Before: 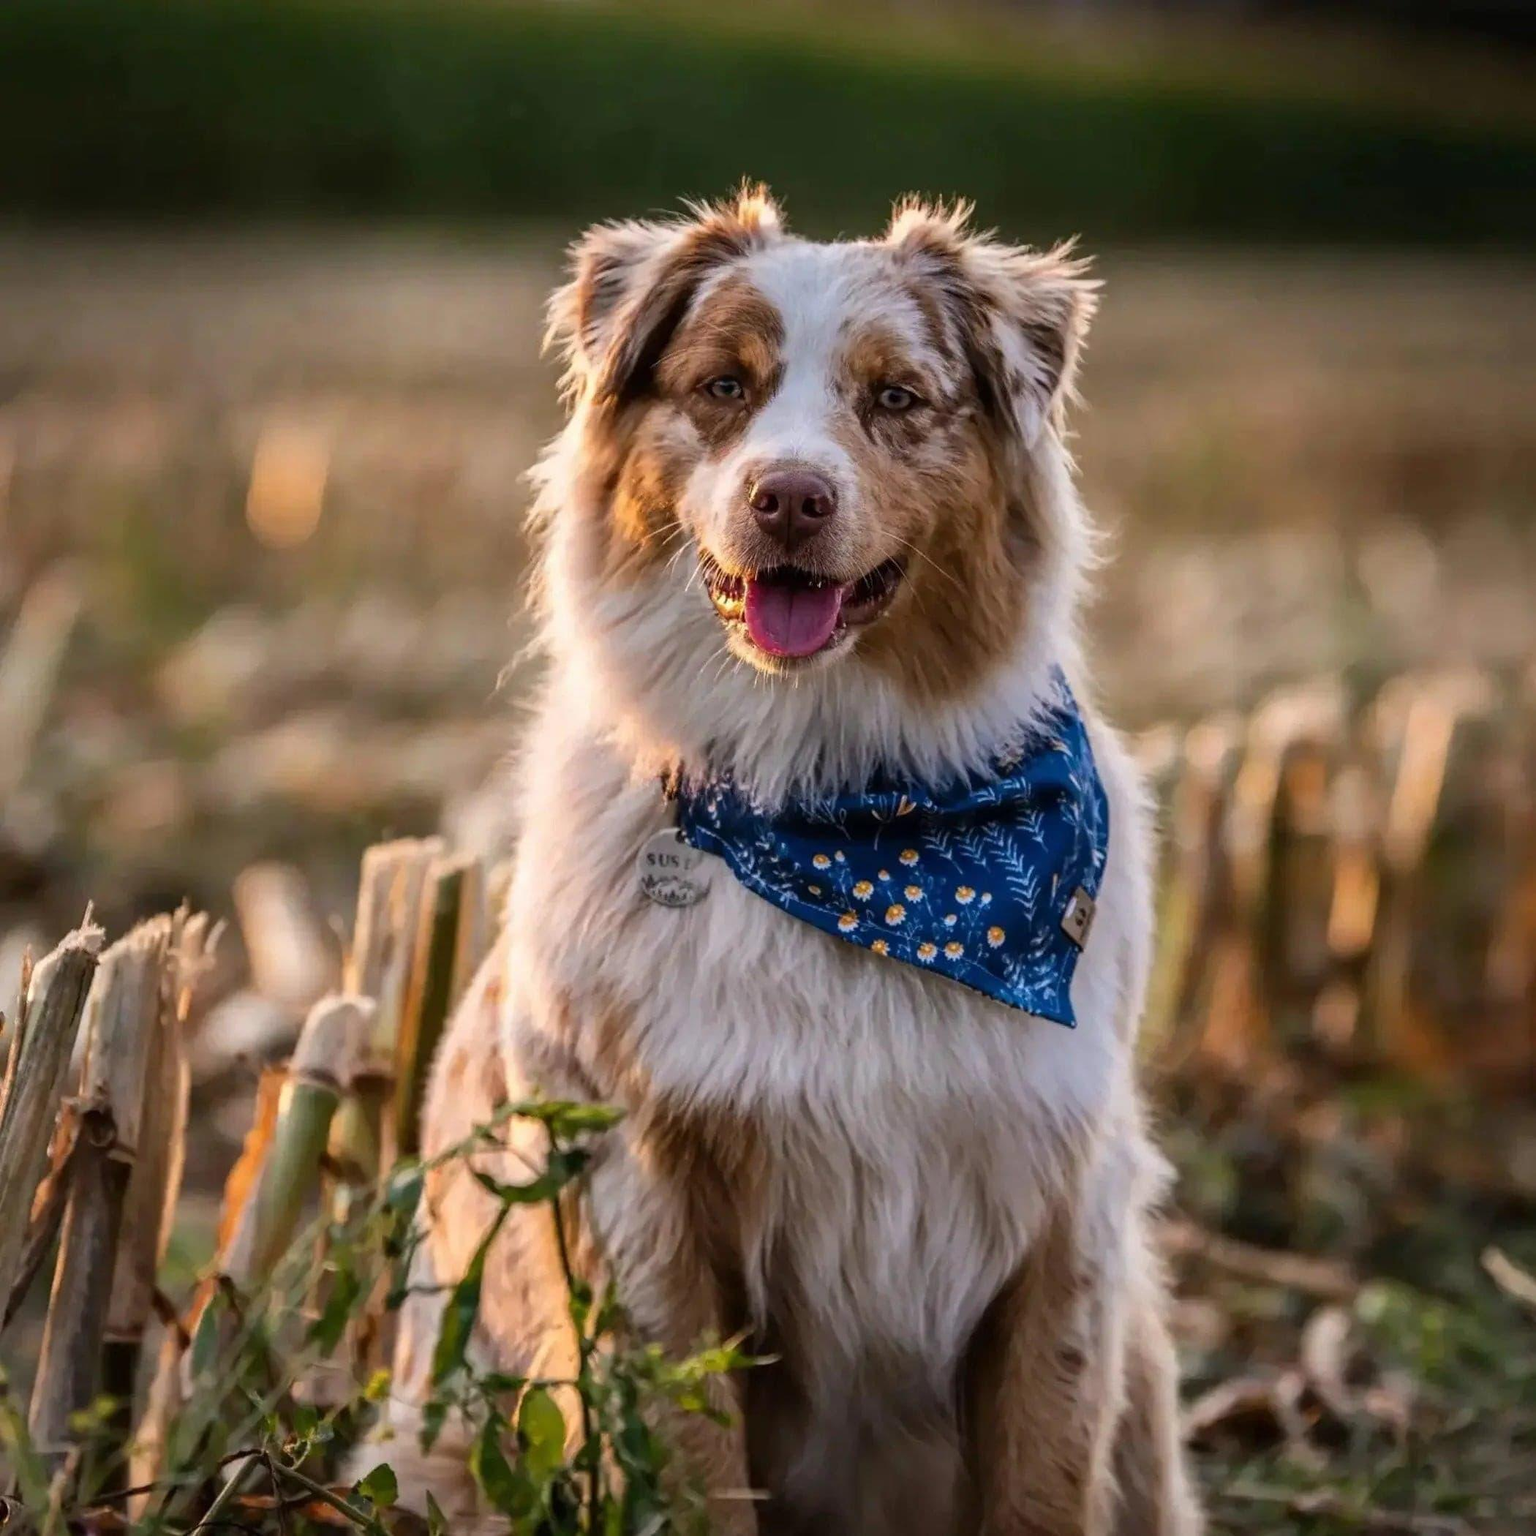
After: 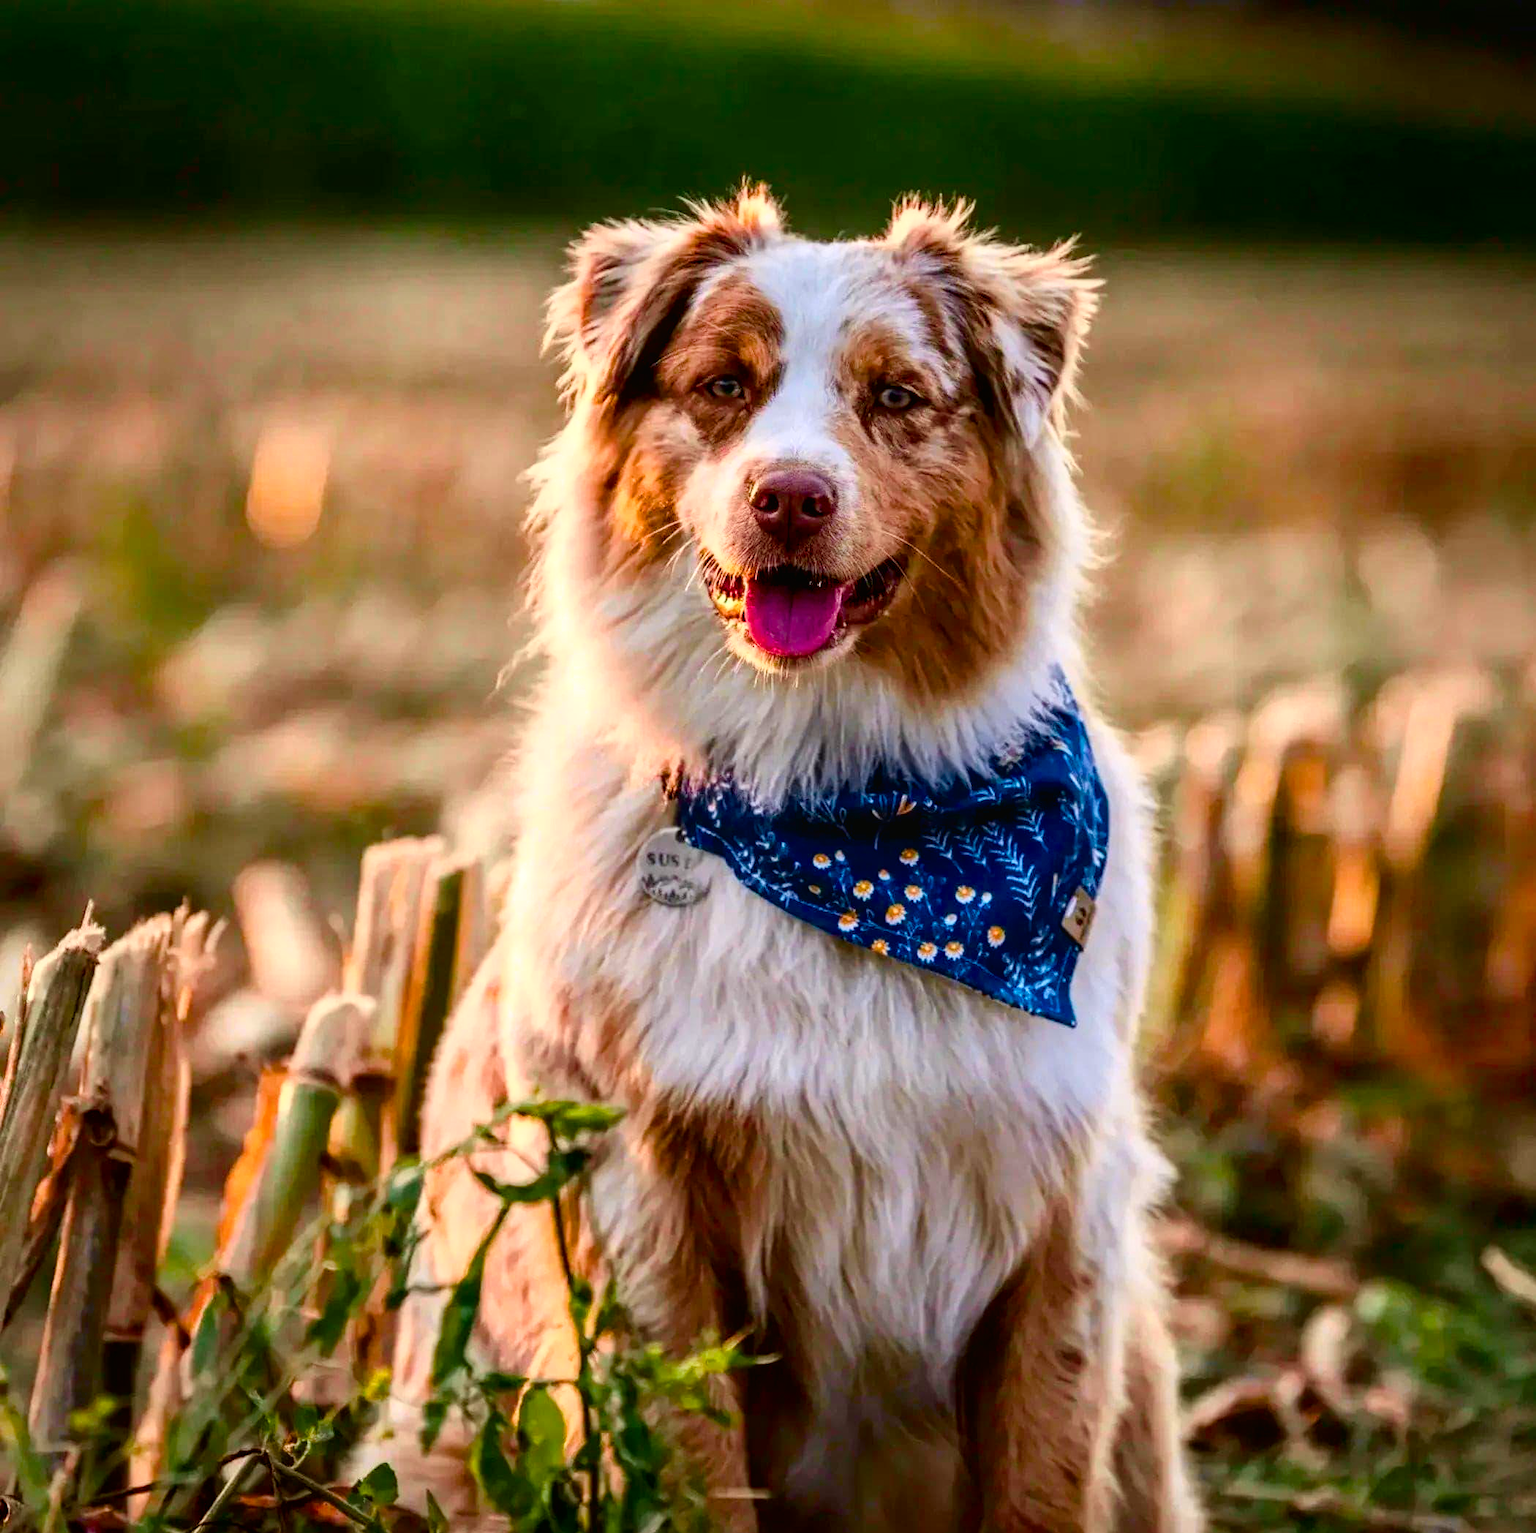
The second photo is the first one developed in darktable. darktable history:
exposure: black level correction 0.001, compensate highlight preservation false
local contrast: highlights 100%, shadows 100%, detail 120%, midtone range 0.2
color balance rgb: perceptual saturation grading › global saturation 35%, perceptual saturation grading › highlights -25%, perceptual saturation grading › shadows 50%
tone curve: curves: ch0 [(0, 0.024) (0.049, 0.038) (0.176, 0.162) (0.311, 0.337) (0.416, 0.471) (0.565, 0.658) (0.817, 0.911) (1, 1)]; ch1 [(0, 0) (0.351, 0.347) (0.446, 0.42) (0.481, 0.463) (0.504, 0.504) (0.522, 0.521) (0.546, 0.563) (0.622, 0.664) (0.728, 0.786) (1, 1)]; ch2 [(0, 0) (0.327, 0.324) (0.427, 0.413) (0.458, 0.444) (0.502, 0.504) (0.526, 0.539) (0.547, 0.581) (0.601, 0.61) (0.76, 0.765) (1, 1)], color space Lab, independent channels, preserve colors none
crop: top 0.05%, bottom 0.098%
